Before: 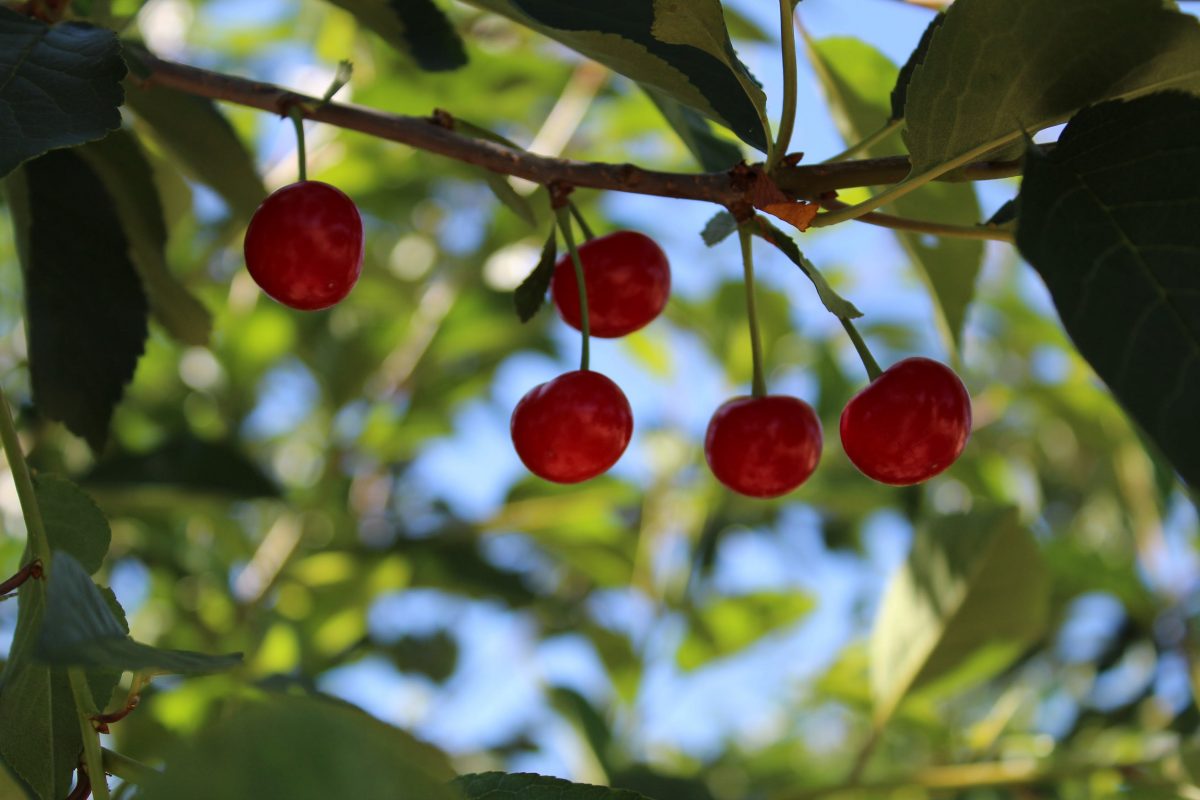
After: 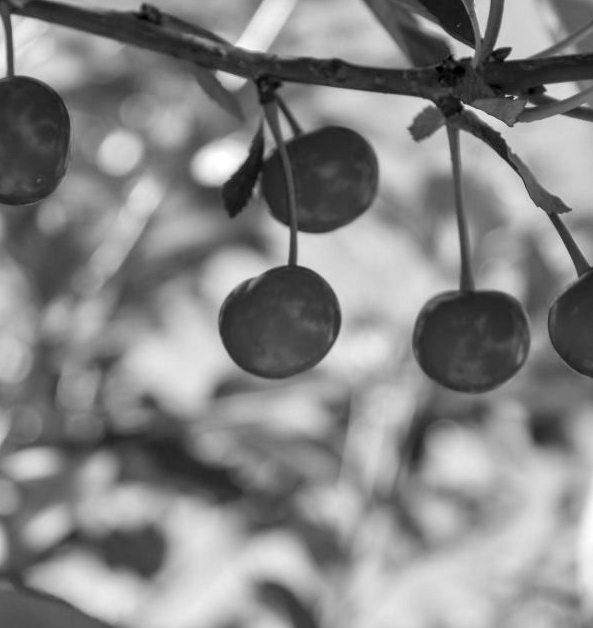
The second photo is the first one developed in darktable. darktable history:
white balance: emerald 1
monochrome: a 32, b 64, size 2.3
local contrast: detail 140%
crop and rotate: angle 0.02°, left 24.353%, top 13.219%, right 26.156%, bottom 8.224%
tone equalizer: -8 EV 1 EV, -7 EV 1 EV, -6 EV 1 EV, -5 EV 1 EV, -4 EV 1 EV, -3 EV 0.75 EV, -2 EV 0.5 EV, -1 EV 0.25 EV
